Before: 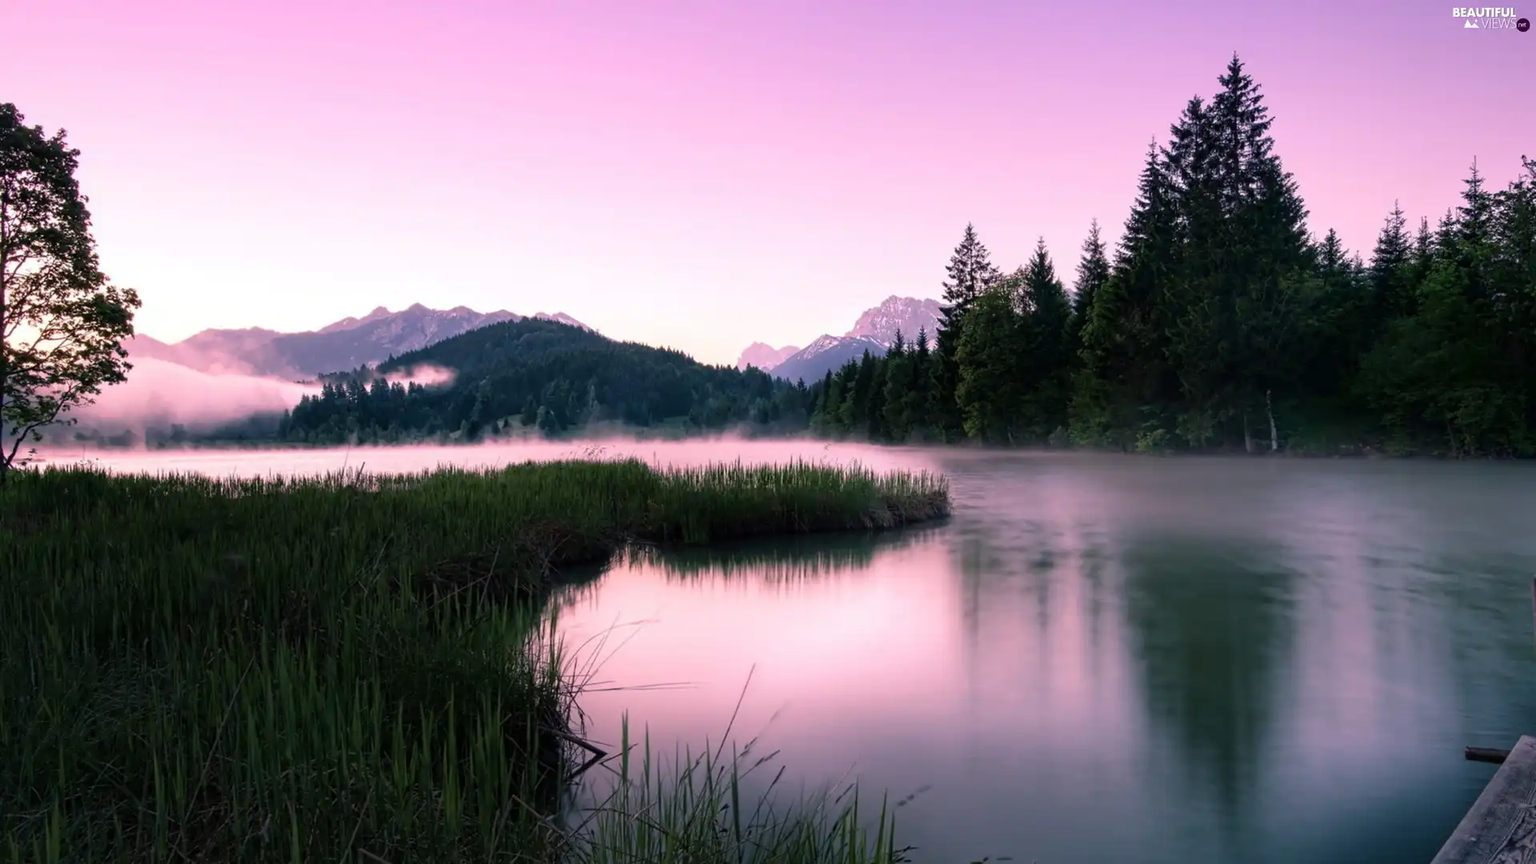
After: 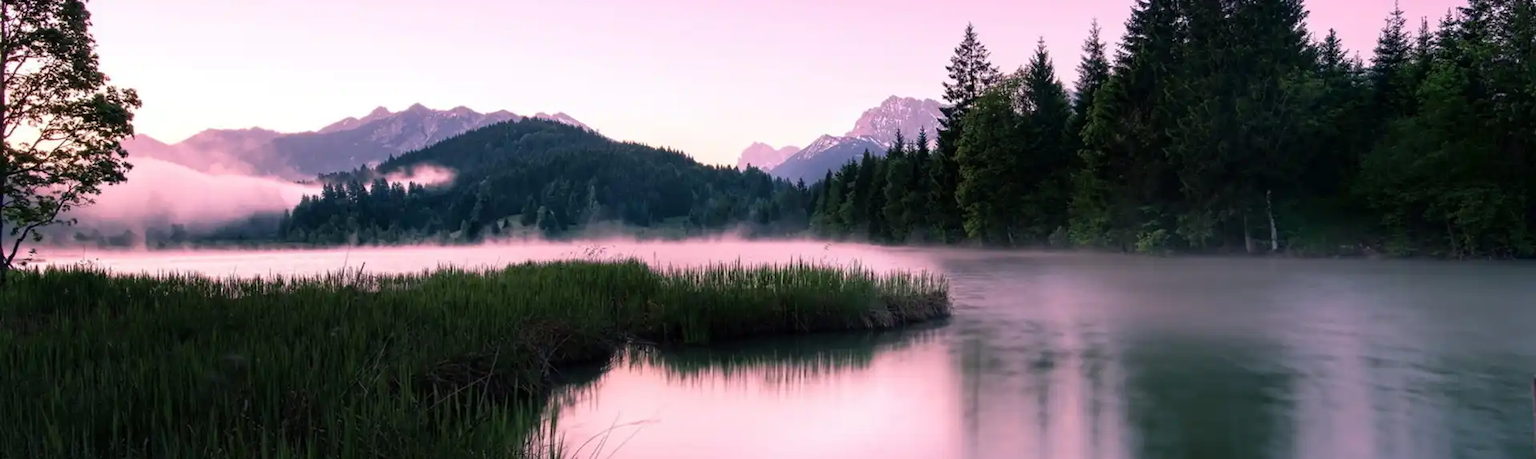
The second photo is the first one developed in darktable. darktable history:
crop and rotate: top 23.163%, bottom 23.625%
